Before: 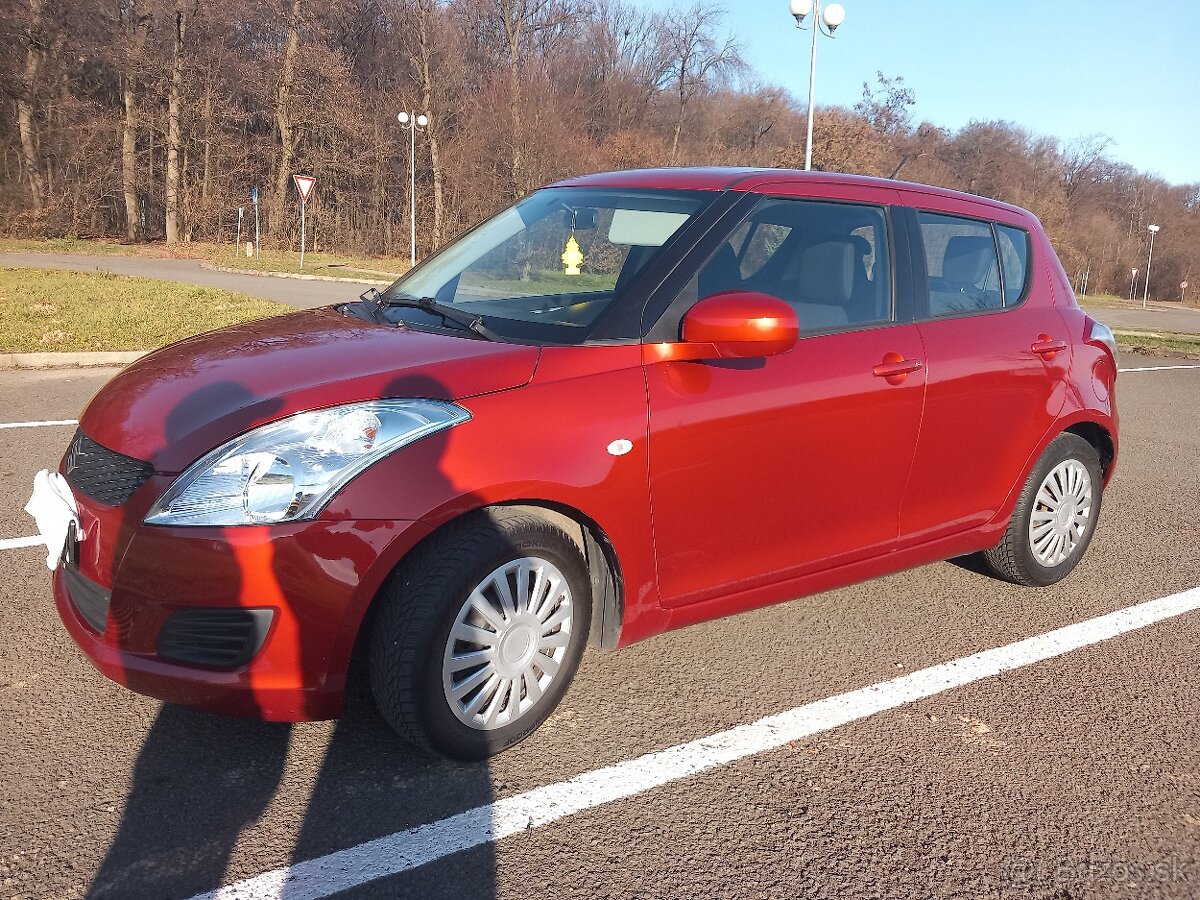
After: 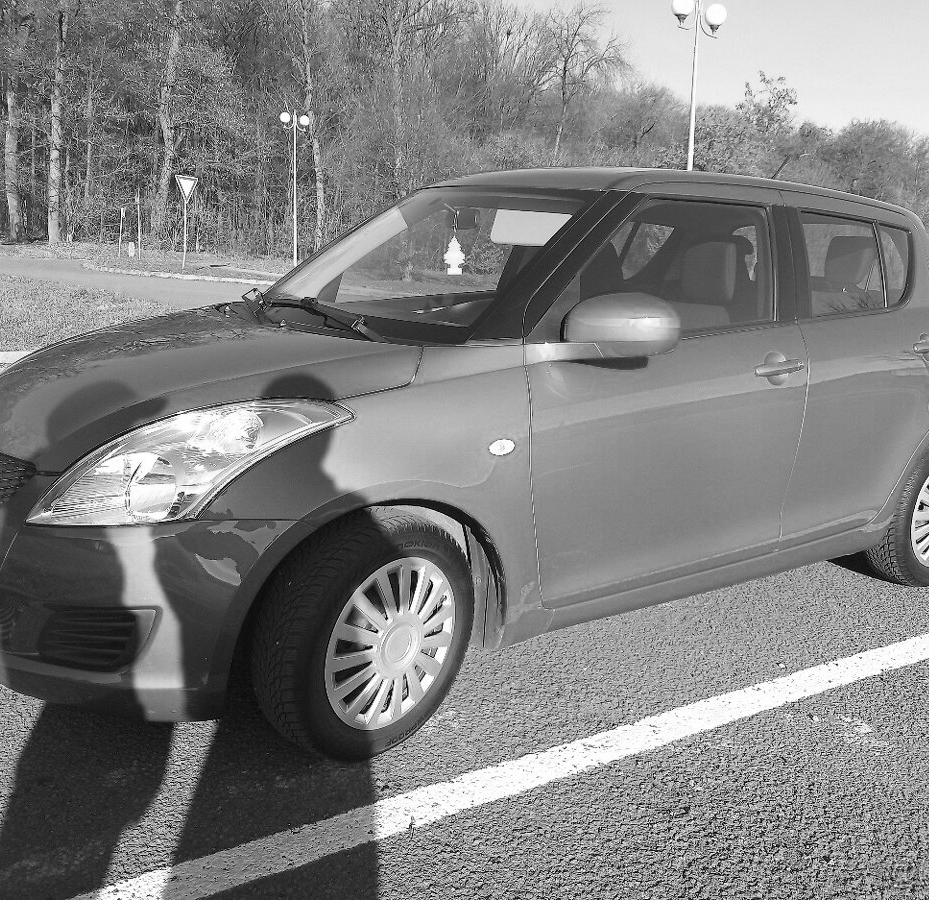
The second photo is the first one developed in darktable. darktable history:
color zones: curves: ch0 [(0.004, 0.588) (0.116, 0.636) (0.259, 0.476) (0.423, 0.464) (0.75, 0.5)]; ch1 [(0, 0) (0.143, 0) (0.286, 0) (0.429, 0) (0.571, 0) (0.714, 0) (0.857, 0)]
crop: left 9.88%, right 12.664%
